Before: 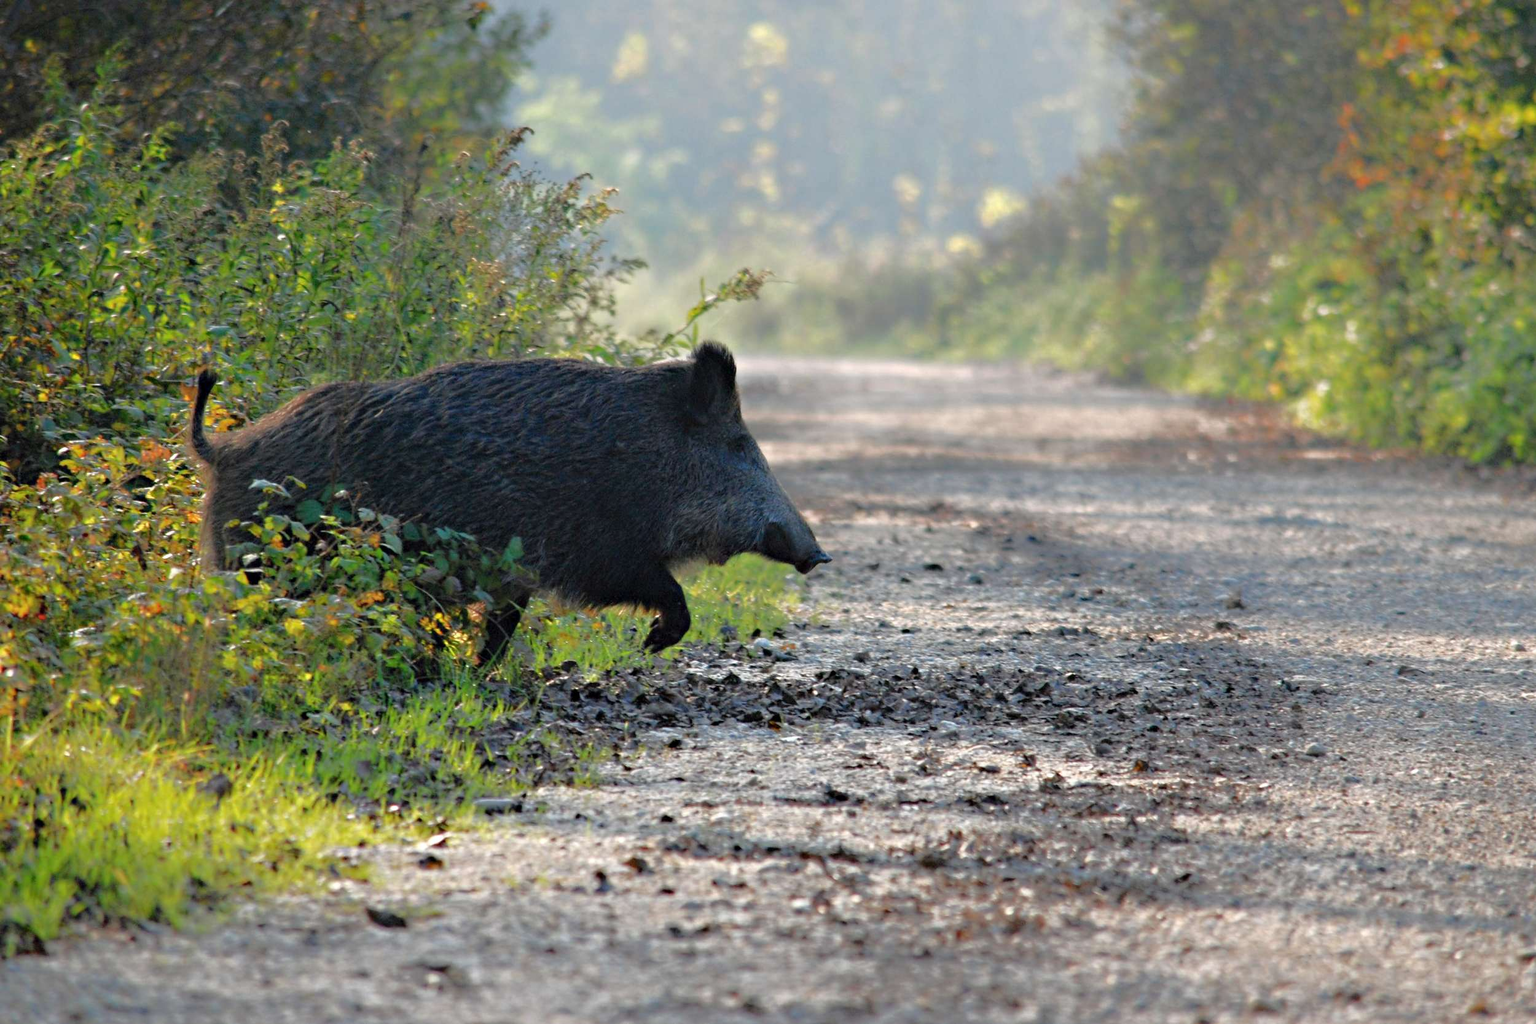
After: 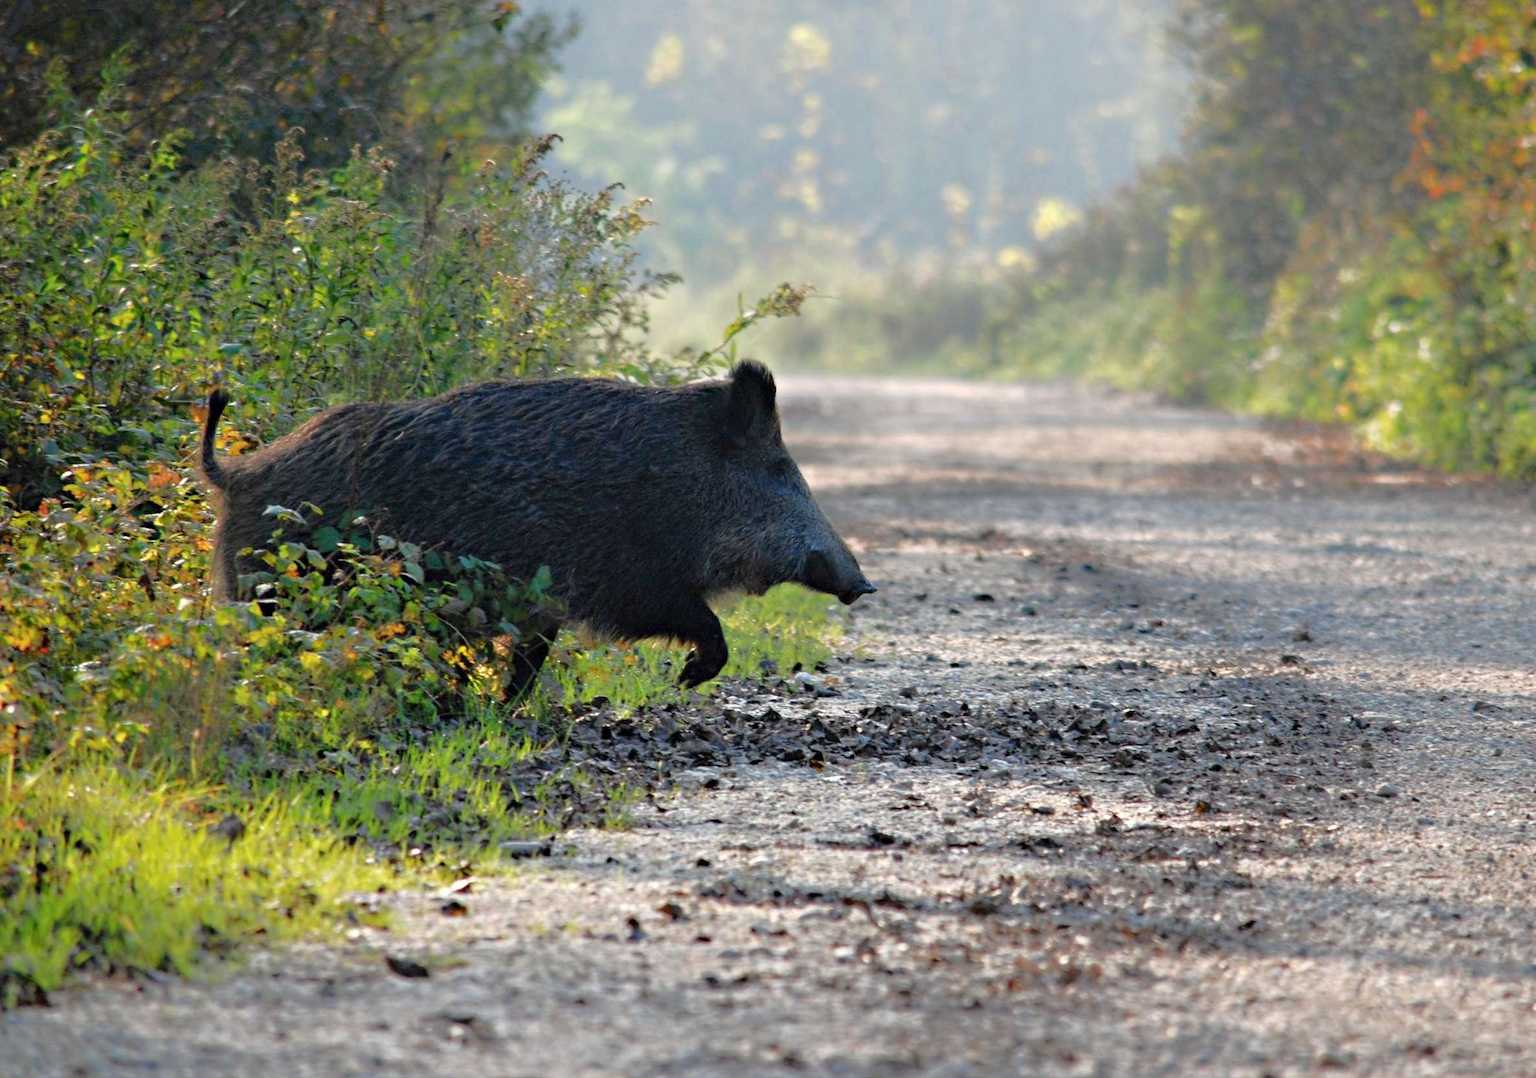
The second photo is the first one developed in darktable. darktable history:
contrast brightness saturation: contrast 0.098, brightness 0.012, saturation 0.024
crop and rotate: left 0%, right 5.103%
